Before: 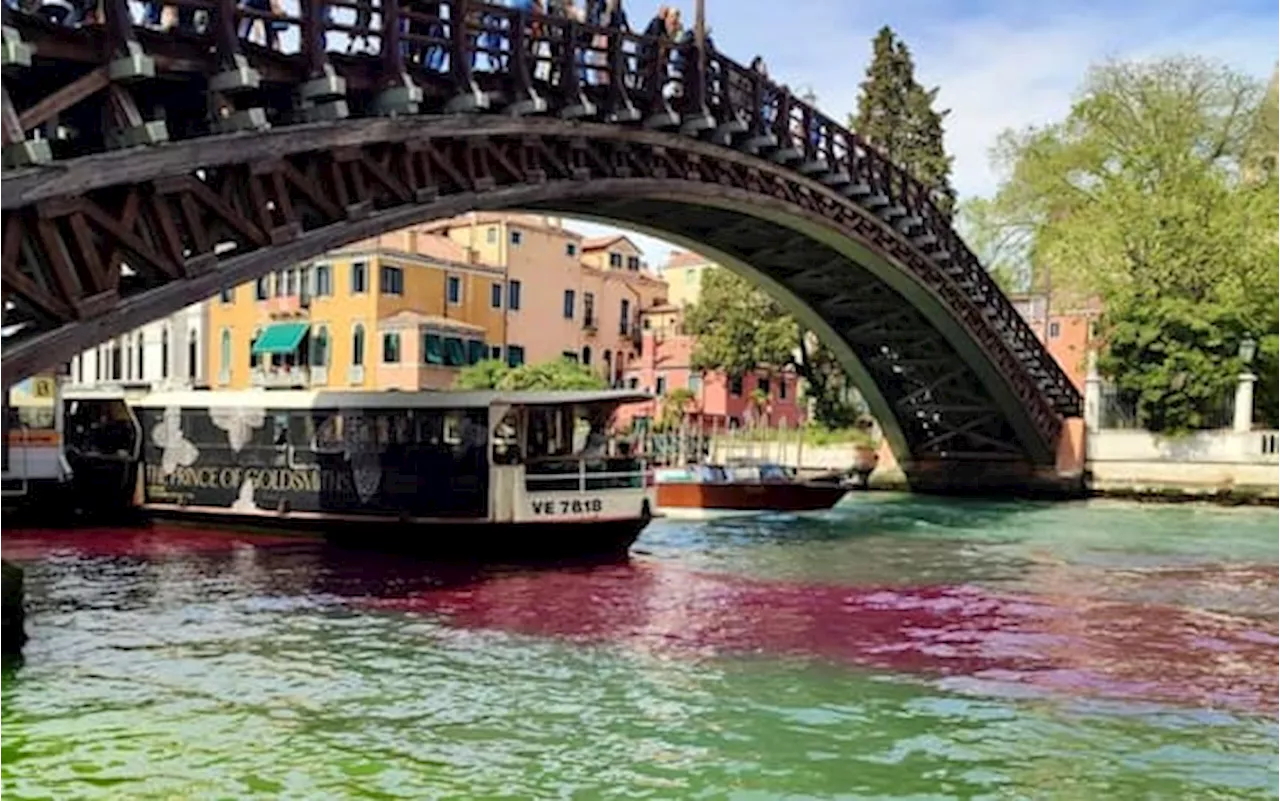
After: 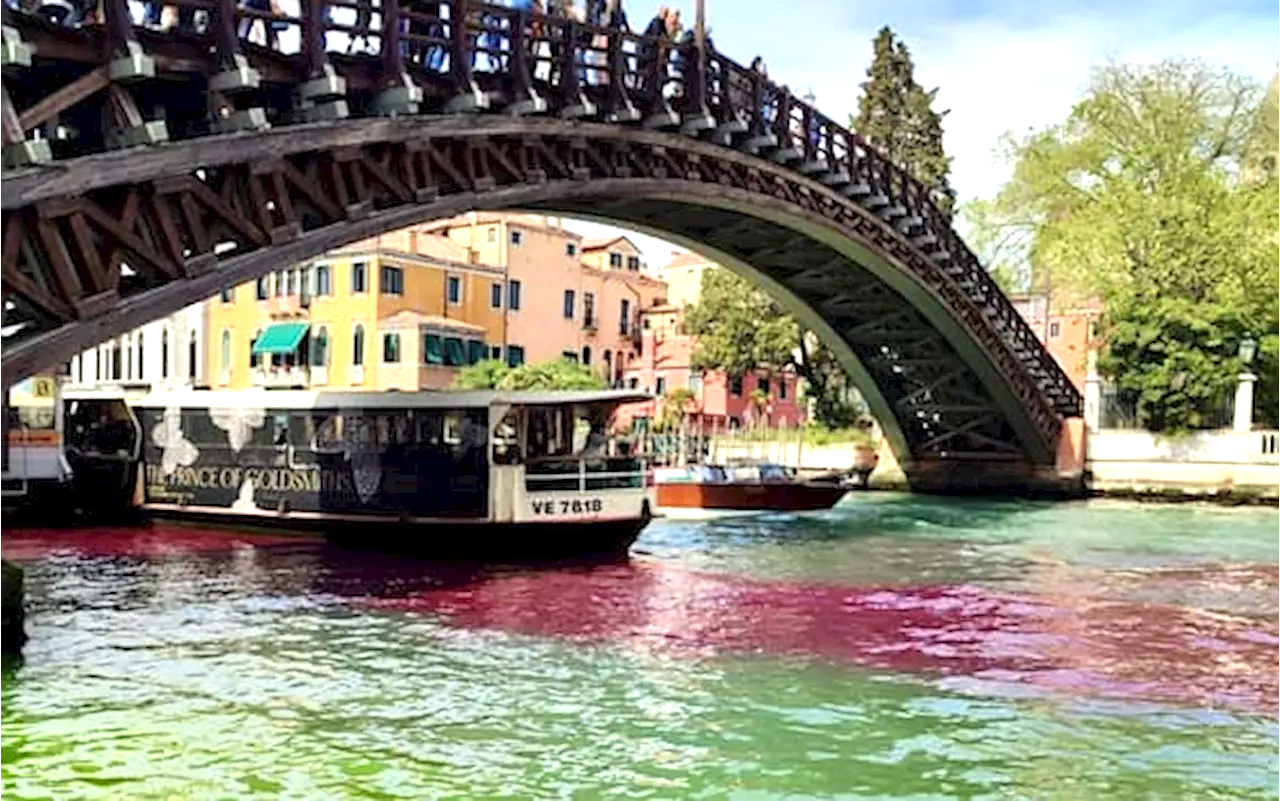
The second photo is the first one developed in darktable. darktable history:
exposure: exposure 0.657 EV, compensate exposure bias true, compensate highlight preservation false
sharpen: amount 0.208
